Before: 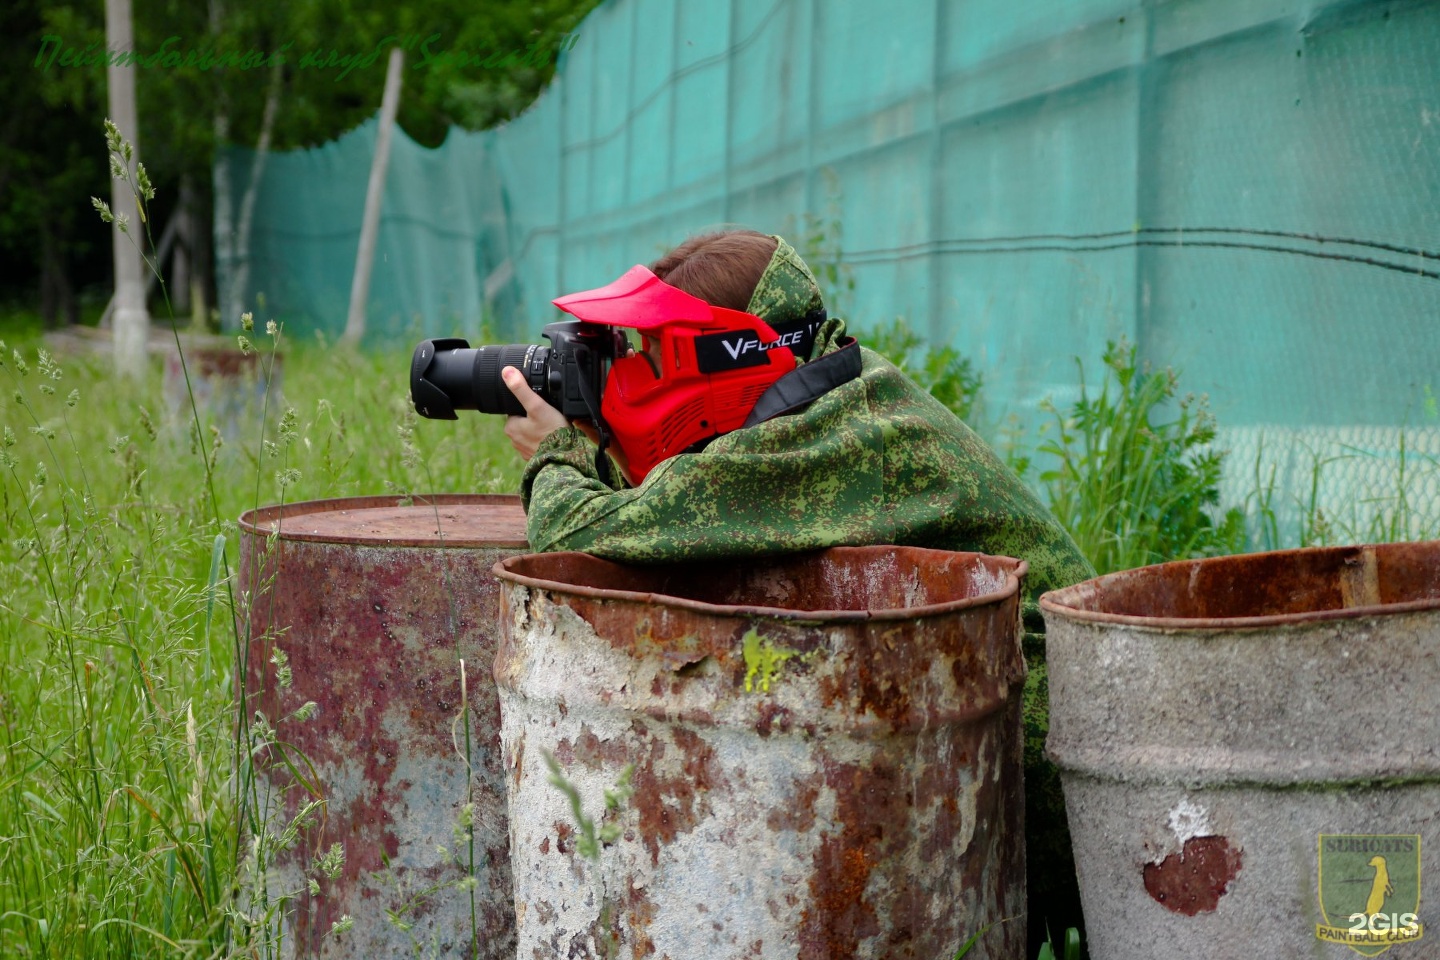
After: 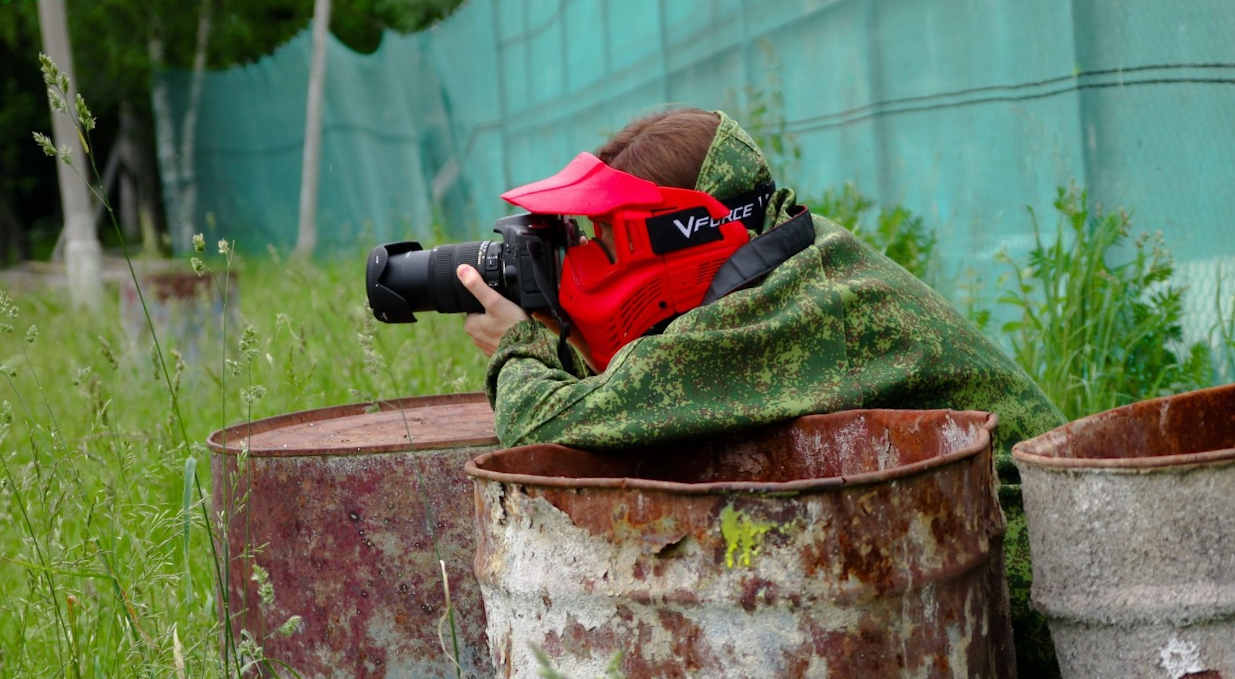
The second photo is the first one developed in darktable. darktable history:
crop: top 7.49%, right 9.717%, bottom 11.943%
rotate and perspective: rotation -5°, crop left 0.05, crop right 0.952, crop top 0.11, crop bottom 0.89
